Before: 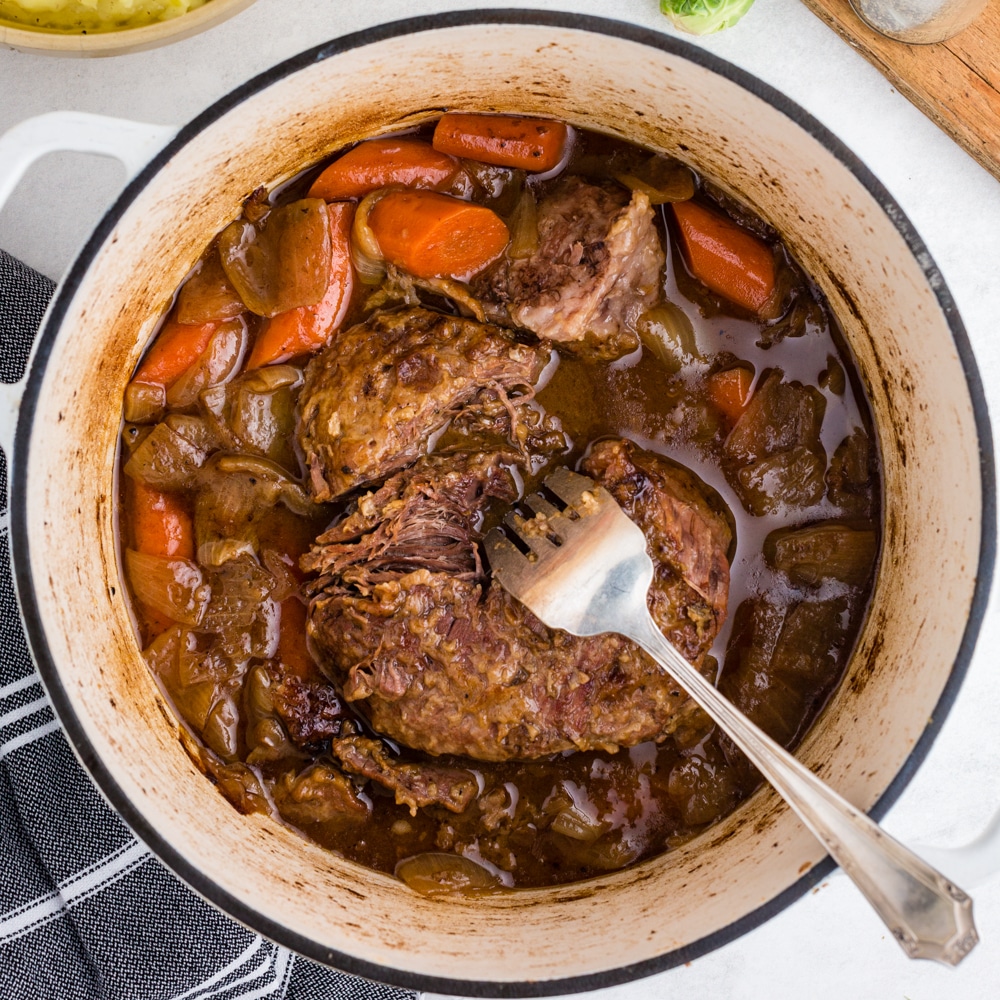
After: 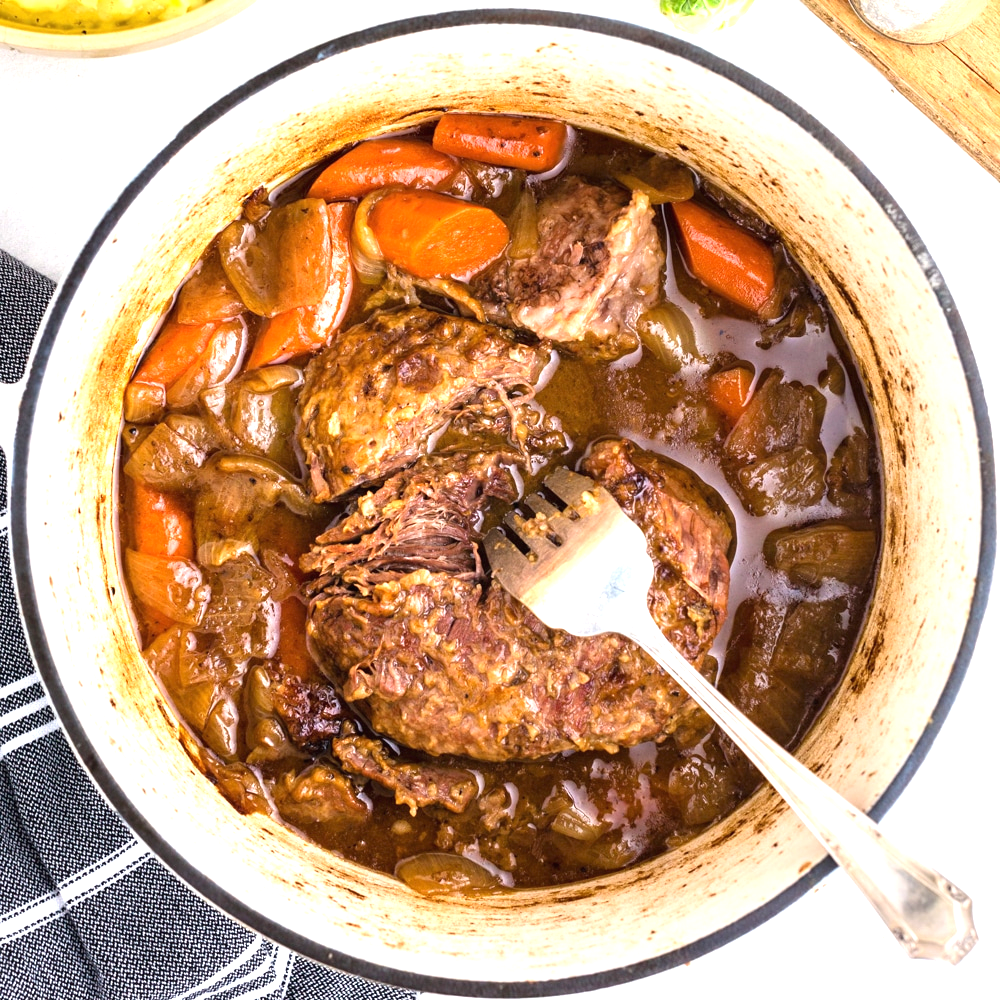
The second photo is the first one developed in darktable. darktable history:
exposure: black level correction 0, exposure 1.2 EV, compensate highlight preservation false
local contrast: mode bilateral grid, contrast 99, coarseness 99, detail 92%, midtone range 0.2
